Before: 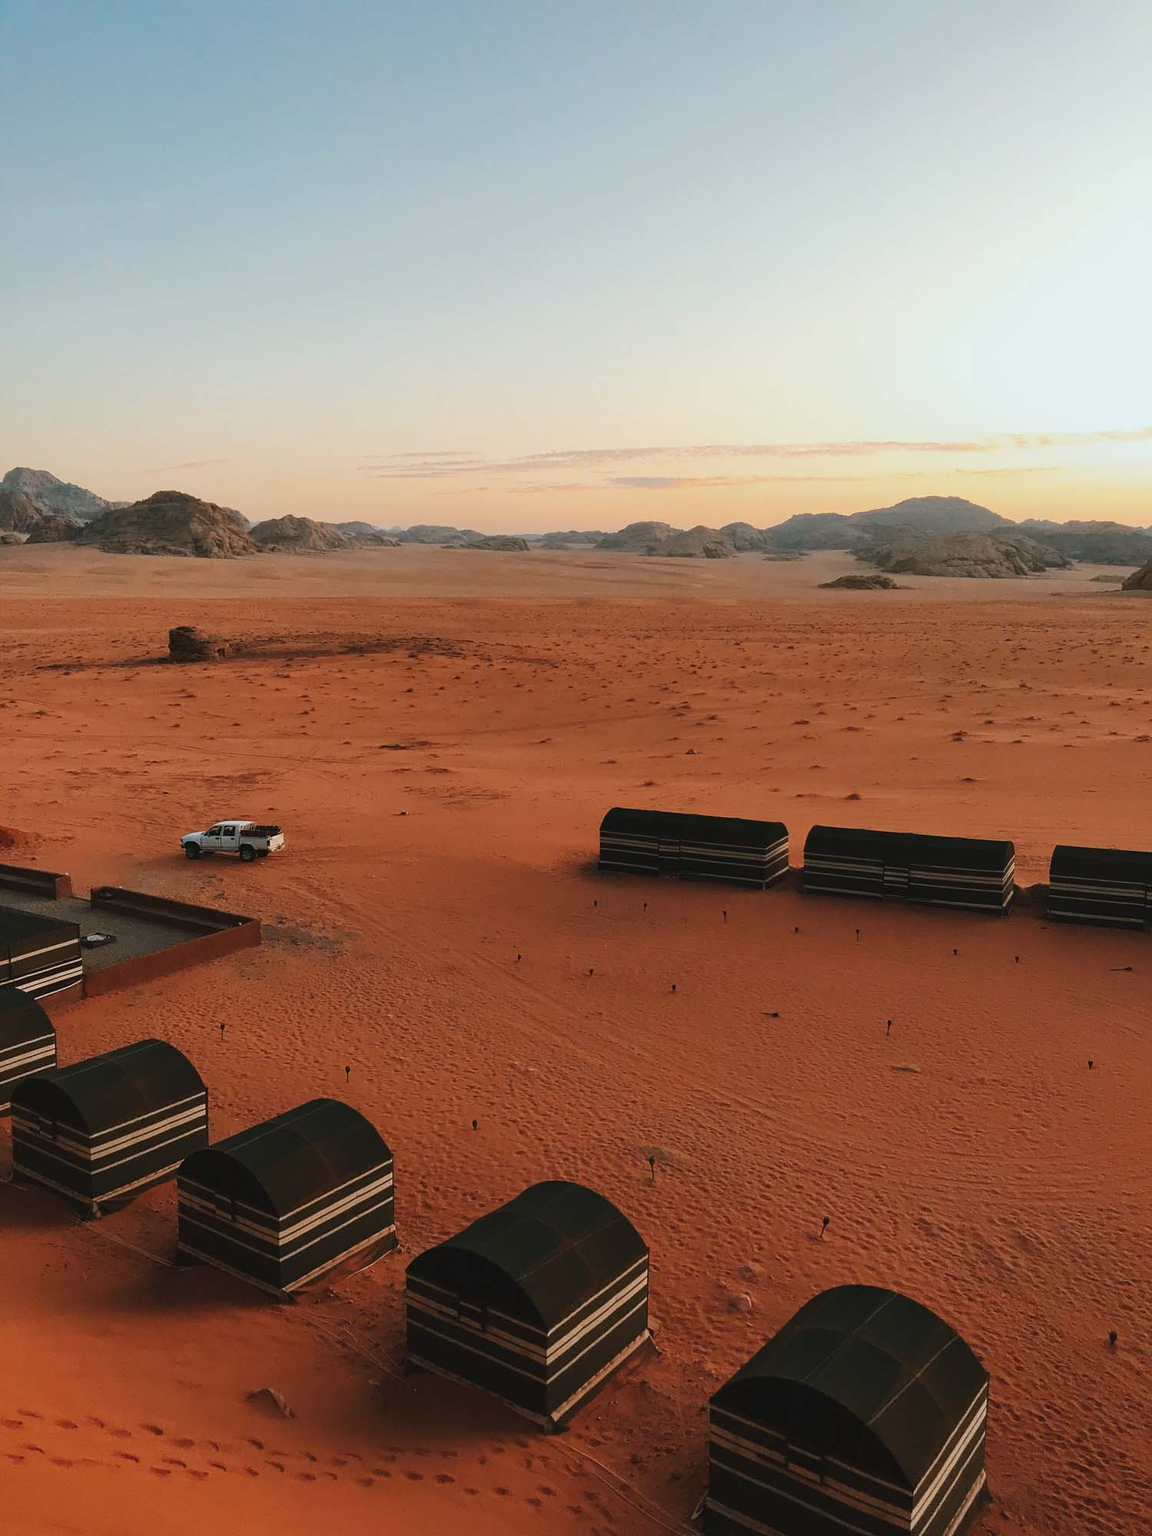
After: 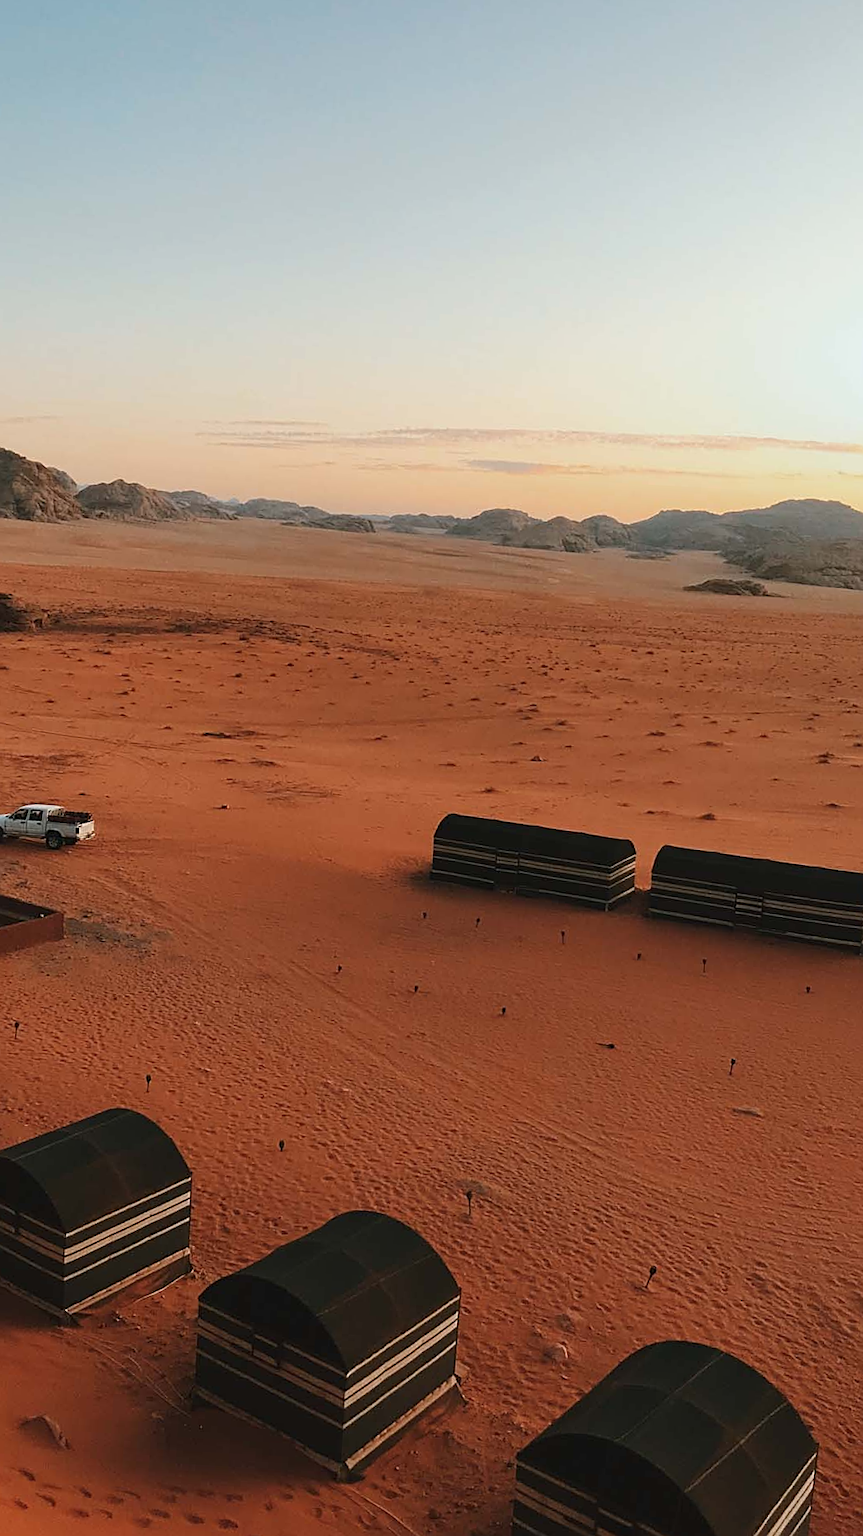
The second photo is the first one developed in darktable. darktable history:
crop and rotate: angle -3.27°, left 14.277%, top 0.028%, right 10.766%, bottom 0.028%
sharpen: on, module defaults
